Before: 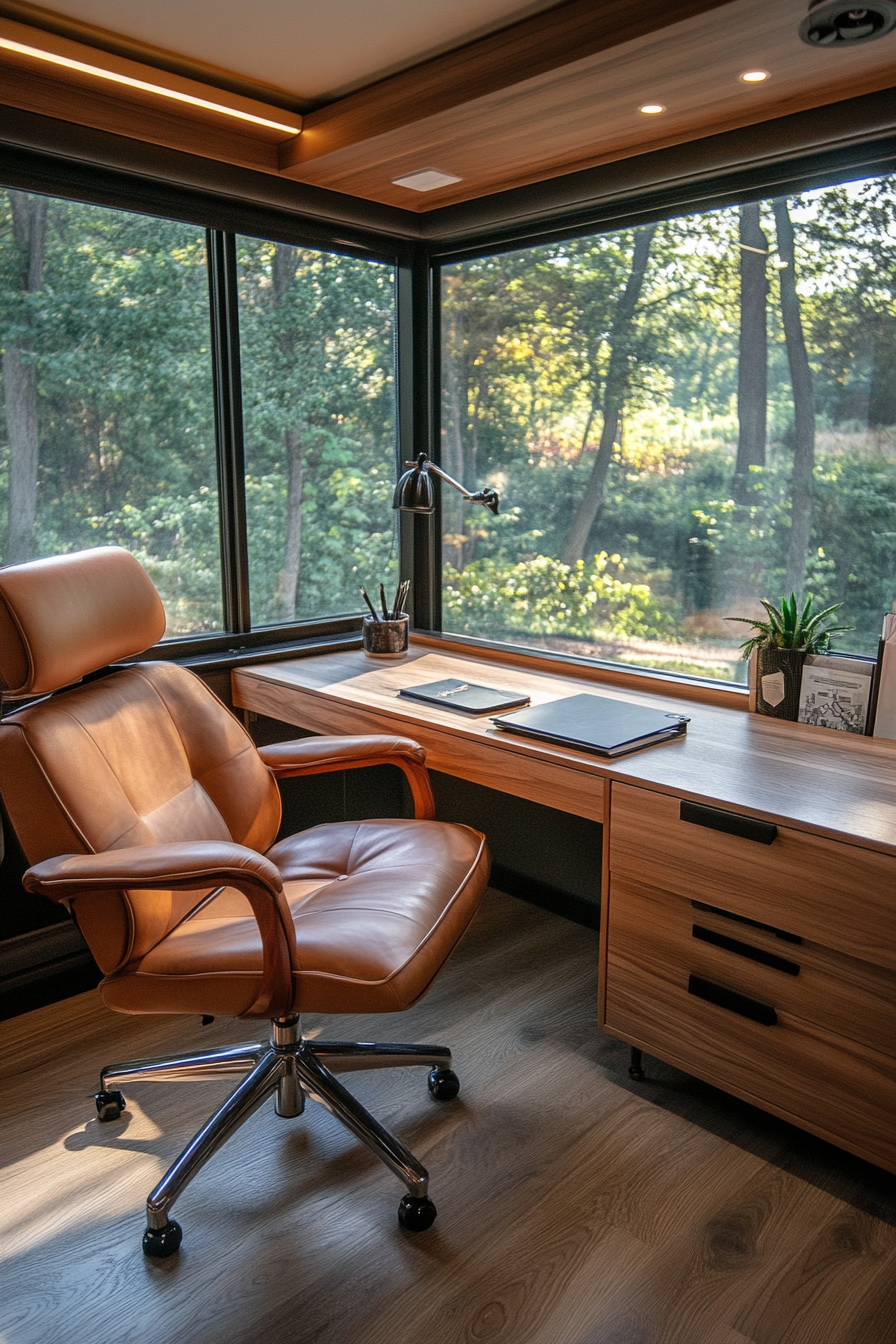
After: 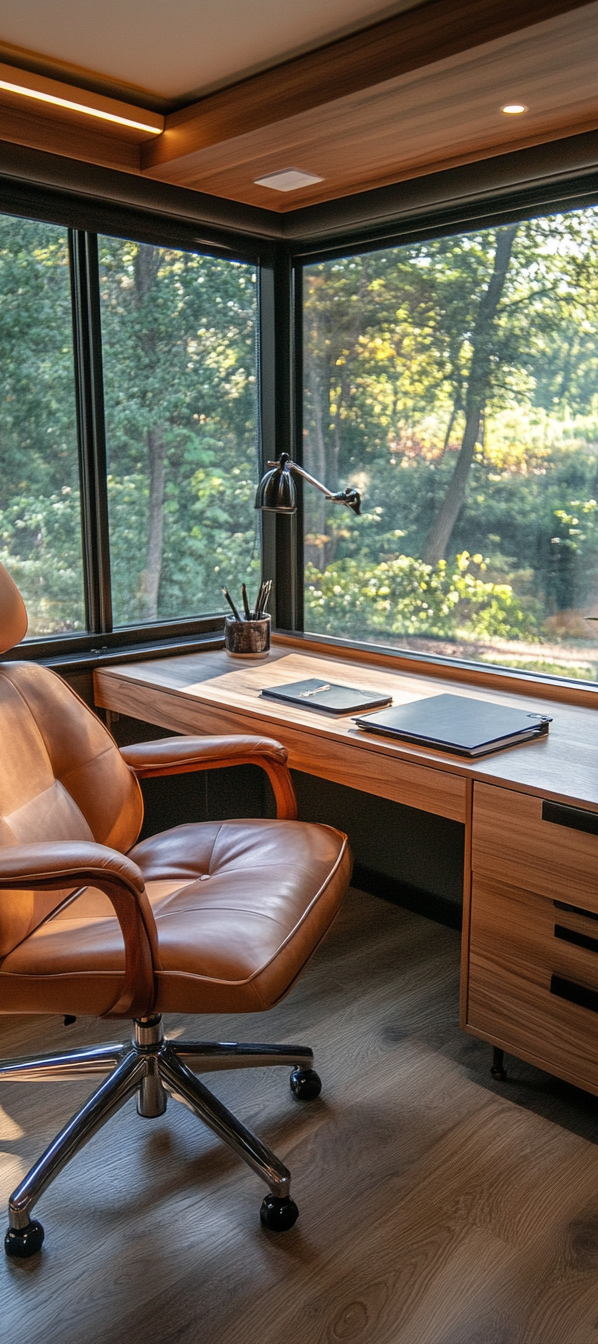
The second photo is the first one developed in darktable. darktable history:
crop: left 15.418%, right 17.766%
